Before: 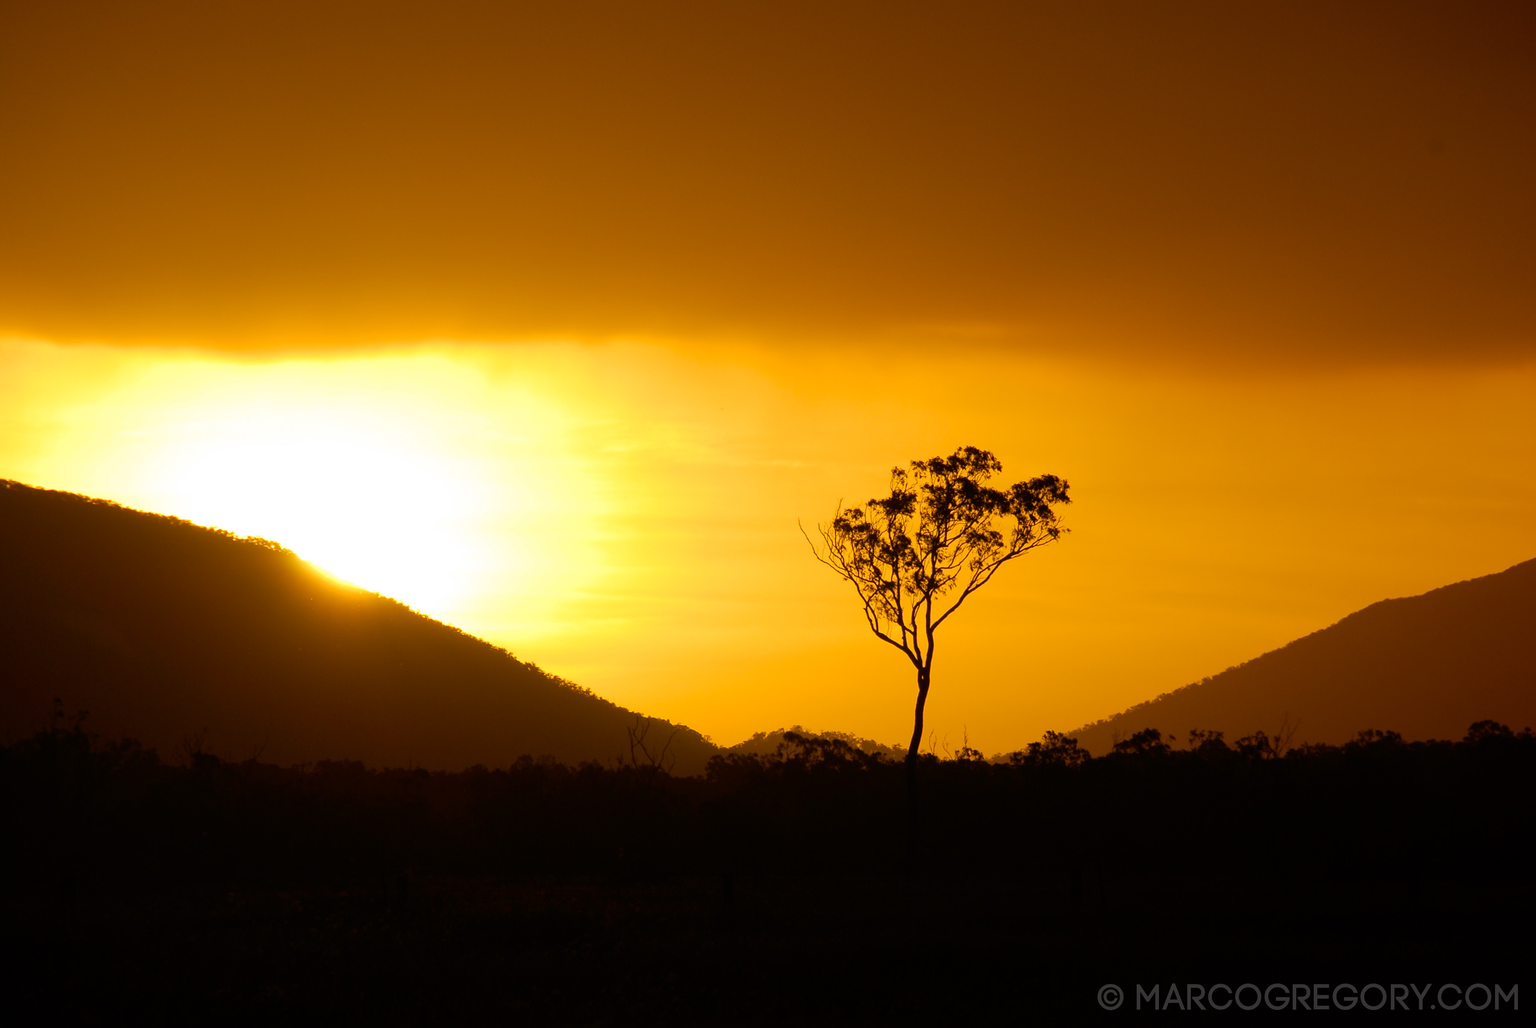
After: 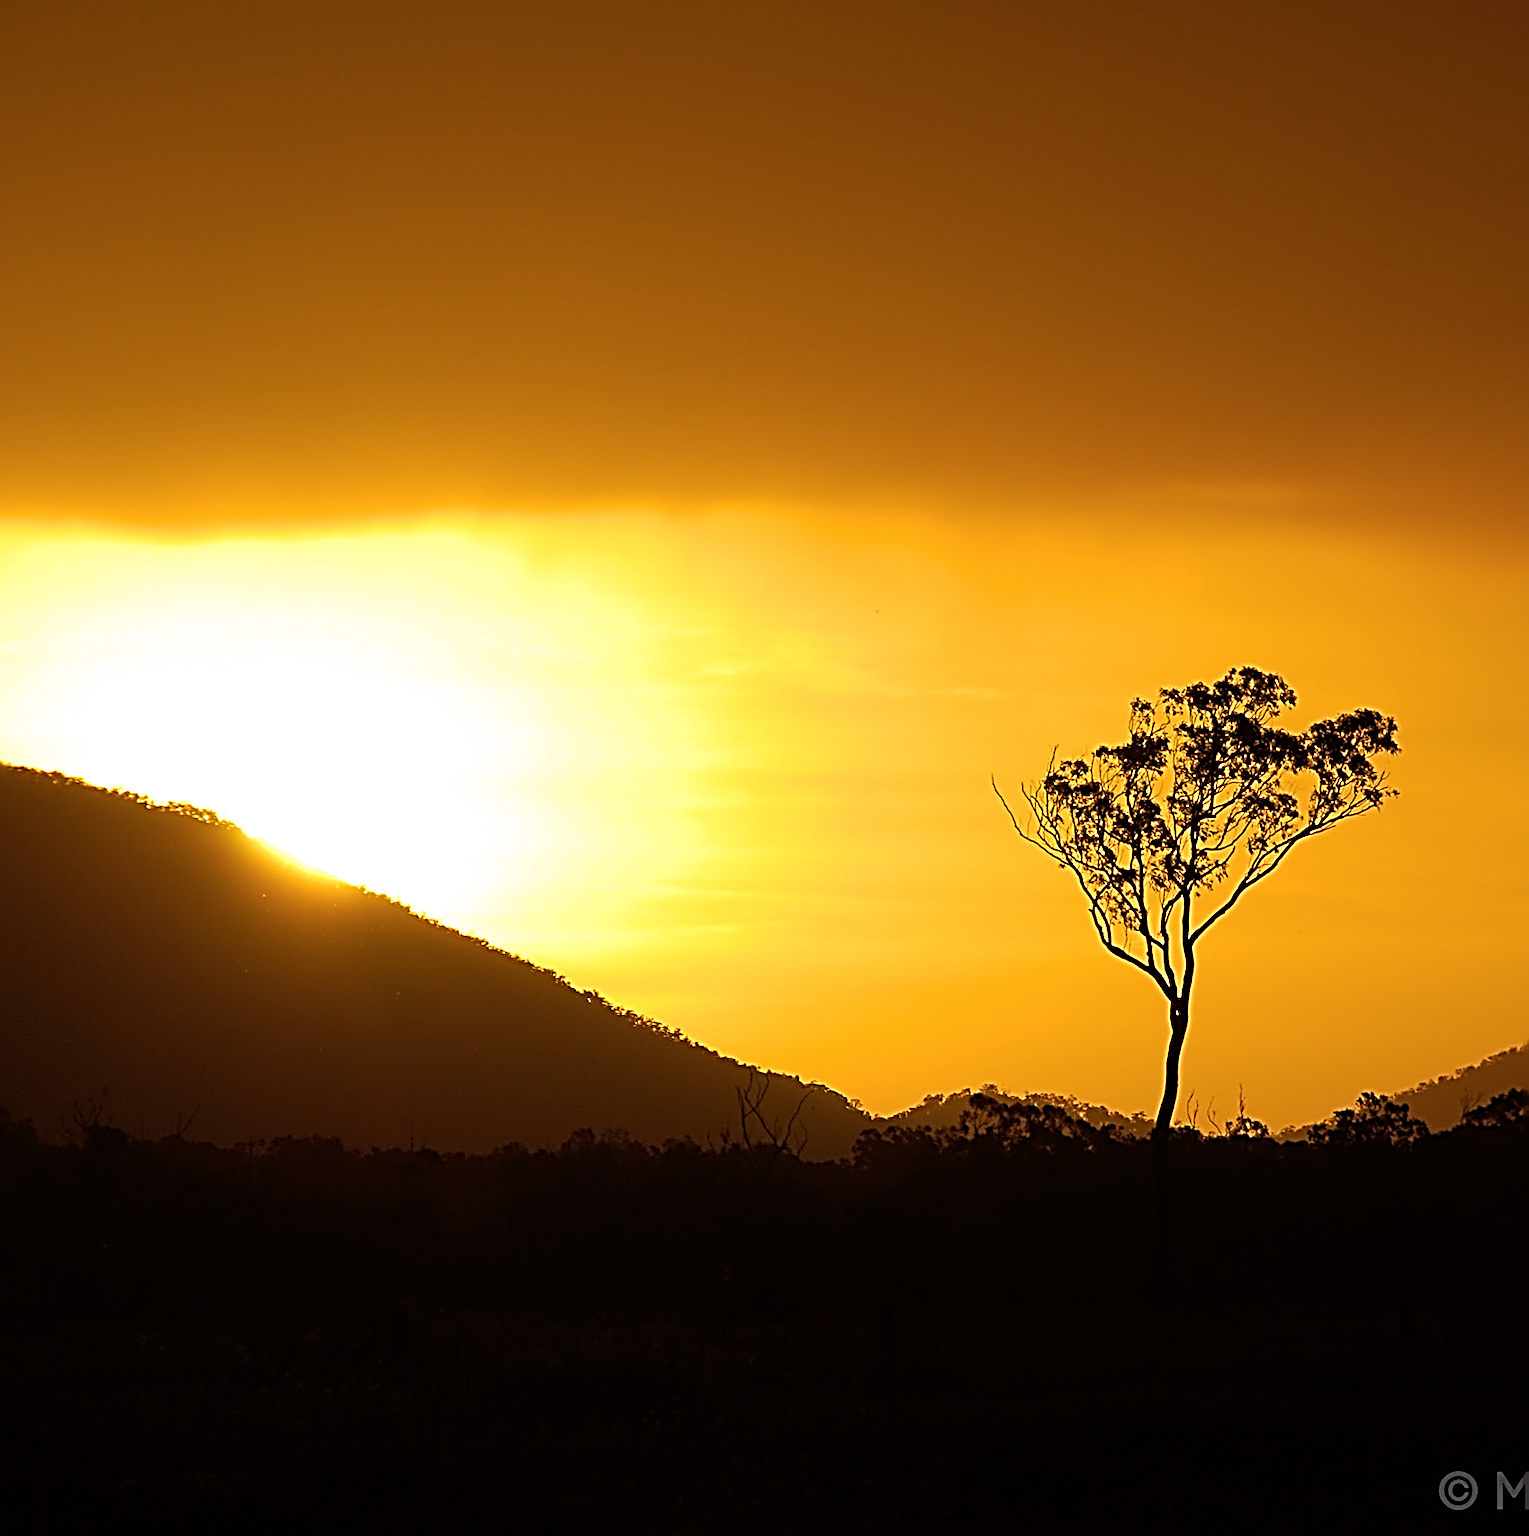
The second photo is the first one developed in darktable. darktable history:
sharpen: radius 3.158, amount 1.731
color zones: curves: ch1 [(0.077, 0.436) (0.25, 0.5) (0.75, 0.5)]
crop and rotate: left 8.786%, right 24.548%
